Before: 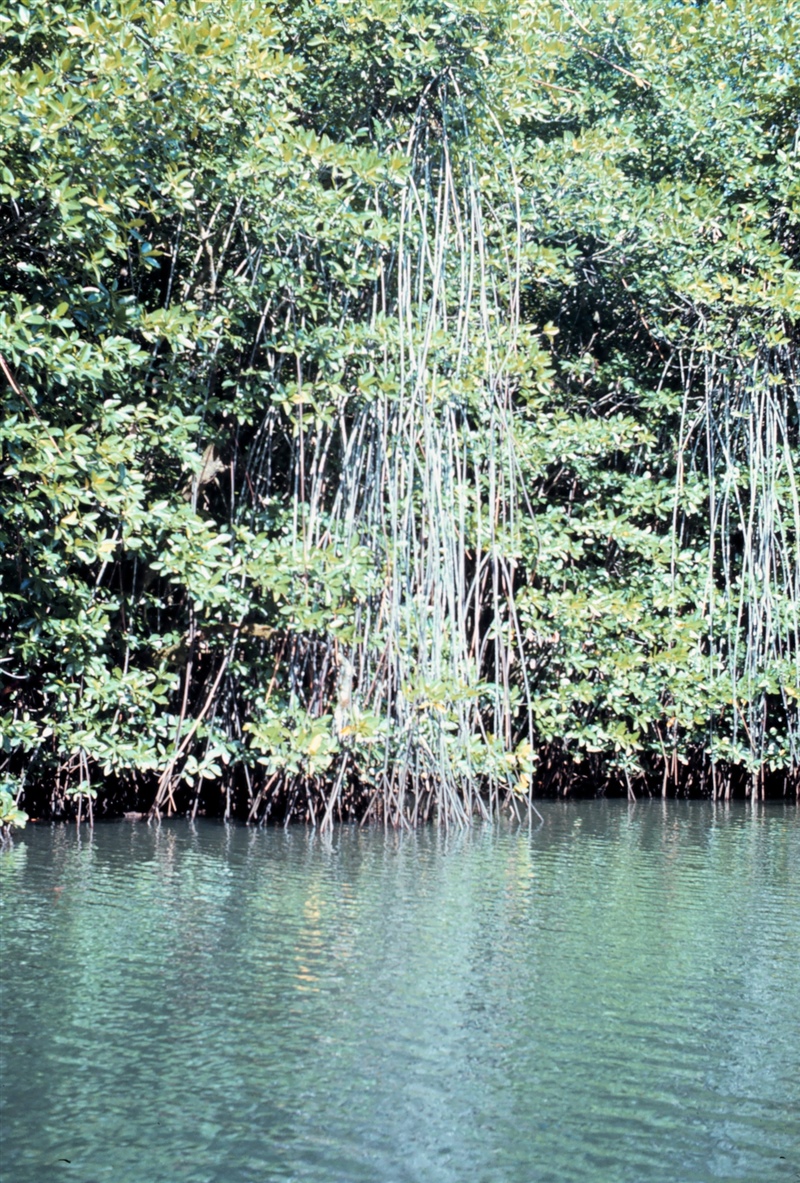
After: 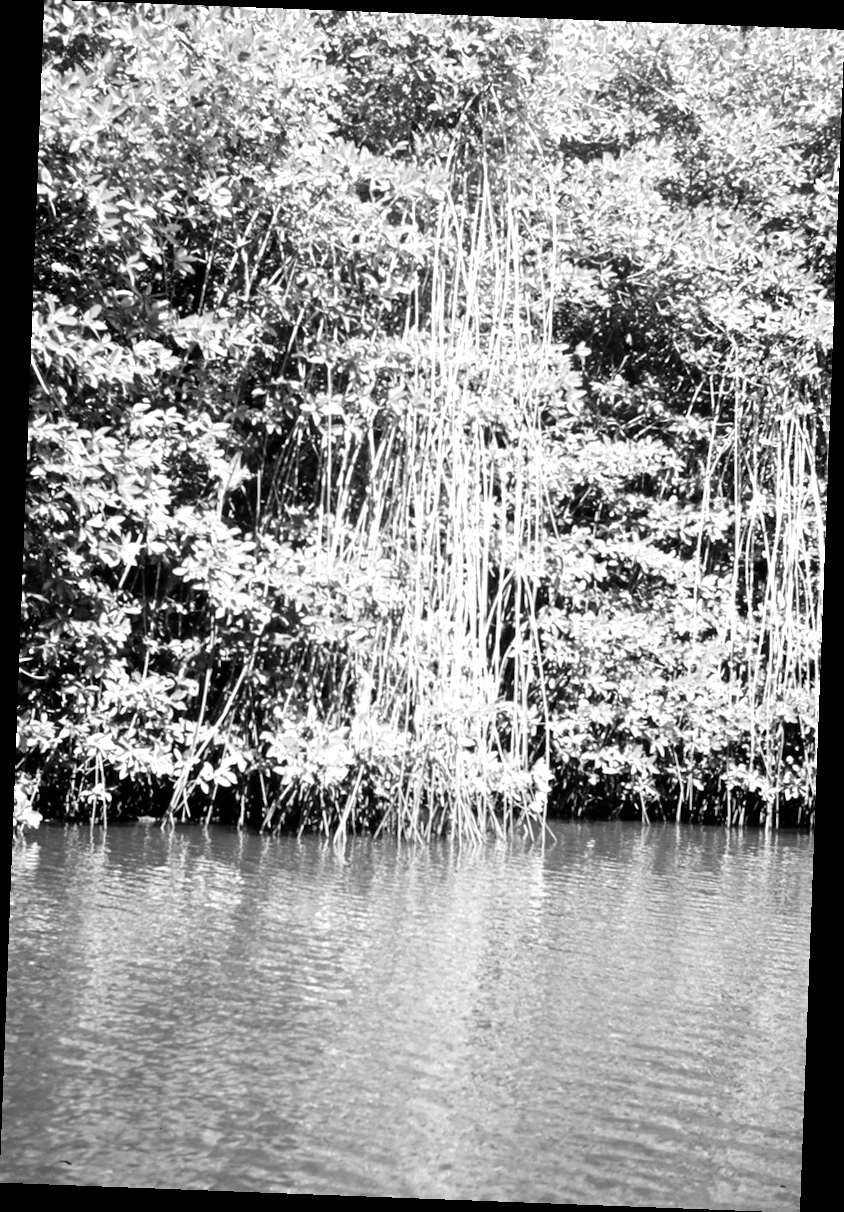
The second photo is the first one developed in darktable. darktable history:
exposure: black level correction 0, exposure 0.5 EV, compensate exposure bias true, compensate highlight preservation false
rotate and perspective: rotation 2.17°, automatic cropping off
contrast brightness saturation: saturation 0.13
monochrome: on, module defaults
